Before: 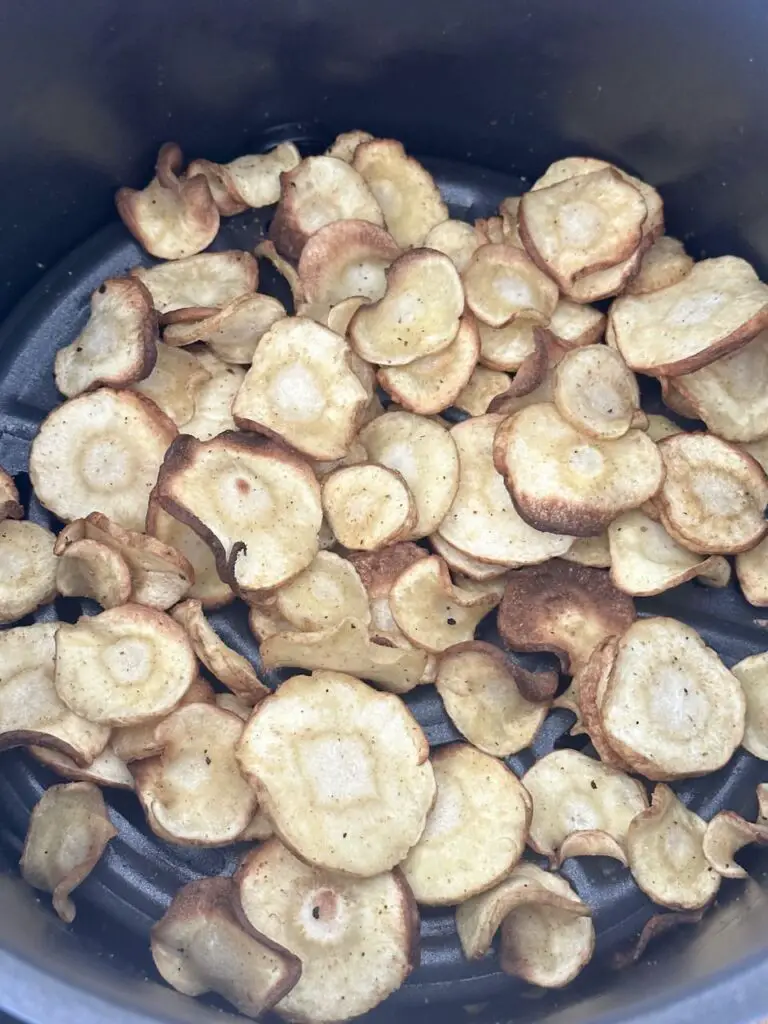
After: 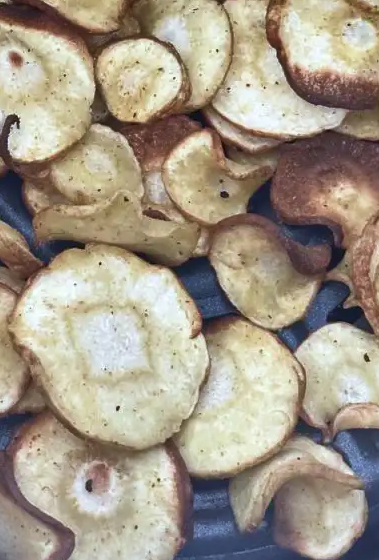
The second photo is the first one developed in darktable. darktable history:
shadows and highlights: shadows 24.5, highlights -78.15, soften with gaussian
crop: left 29.672%, top 41.786%, right 20.851%, bottom 3.487%
white balance: red 0.967, blue 1.049
velvia: on, module defaults
